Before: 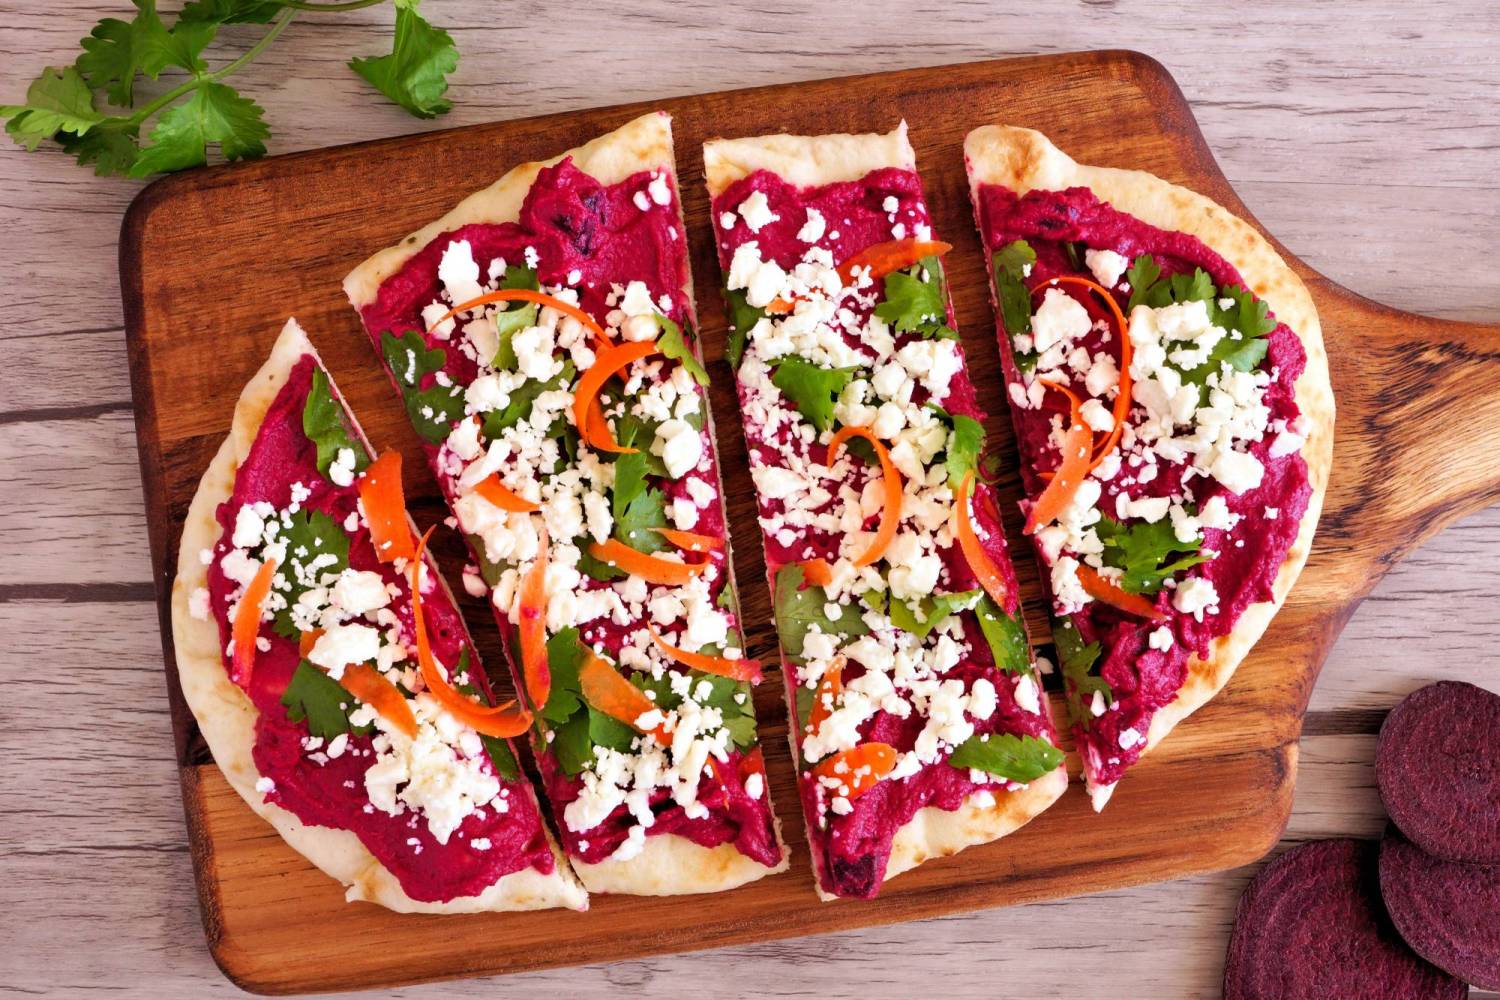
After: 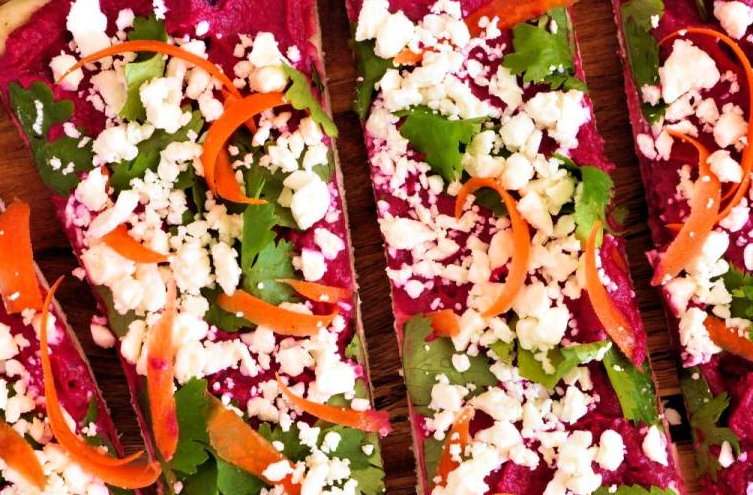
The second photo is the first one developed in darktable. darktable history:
crop: left 24.826%, top 24.959%, right 24.922%, bottom 25.53%
tone equalizer: on, module defaults
velvia: strength 44.9%
